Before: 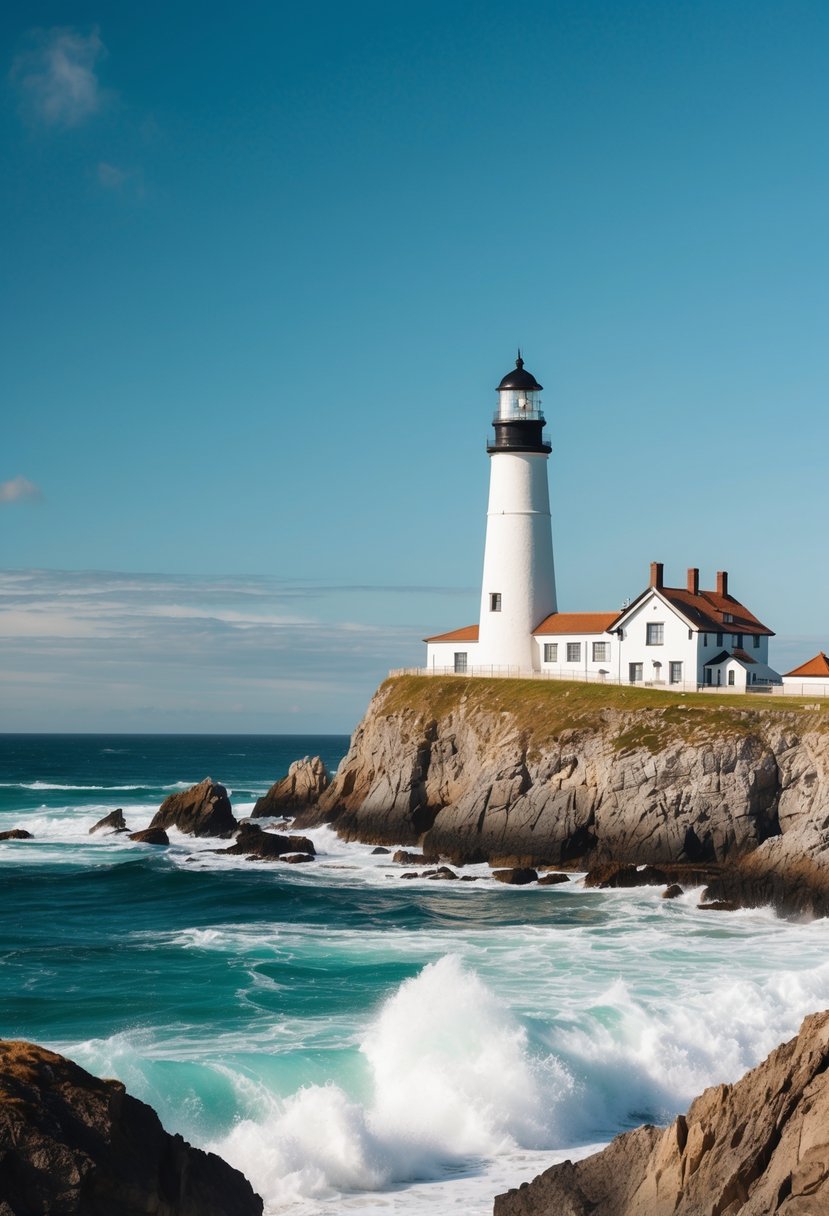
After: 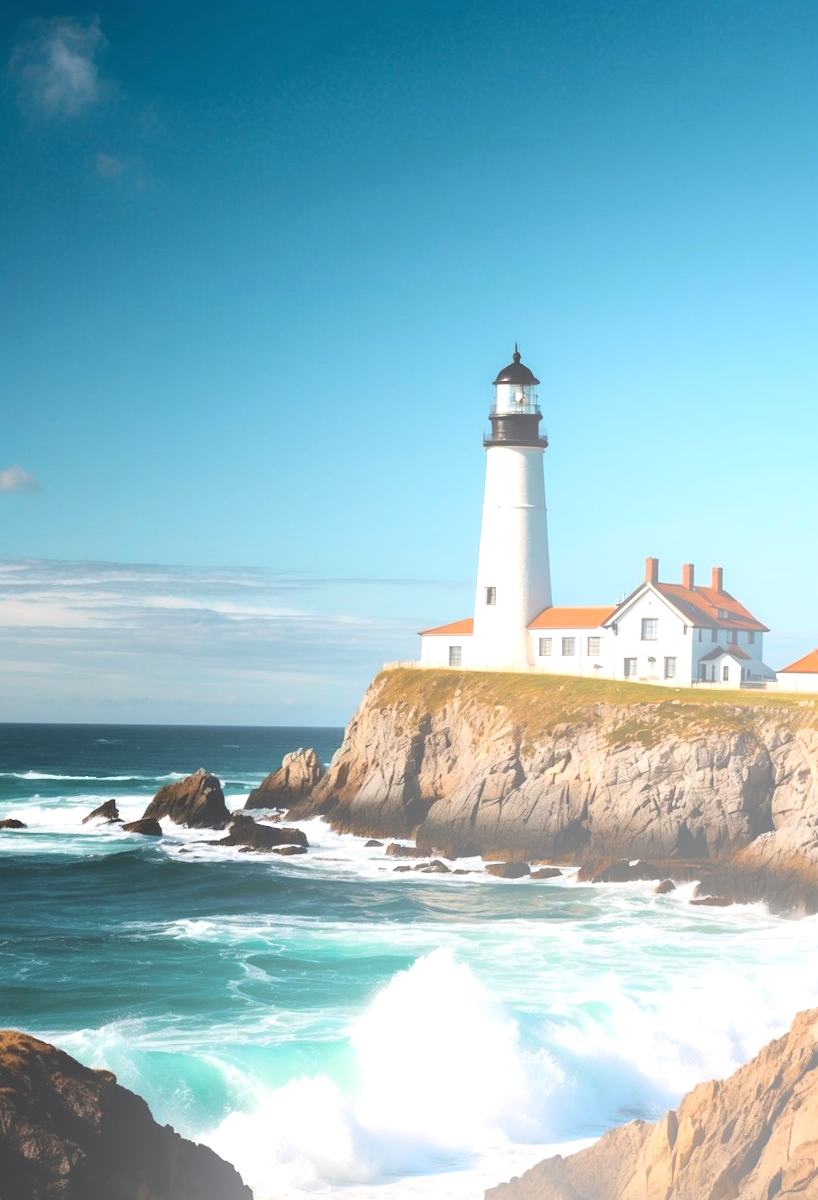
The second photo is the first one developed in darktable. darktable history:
crop and rotate: angle -0.5°
tone equalizer: -8 EV -0.75 EV, -7 EV -0.7 EV, -6 EV -0.6 EV, -5 EV -0.4 EV, -3 EV 0.4 EV, -2 EV 0.6 EV, -1 EV 0.7 EV, +0 EV 0.75 EV, edges refinement/feathering 500, mask exposure compensation -1.57 EV, preserve details no
local contrast: mode bilateral grid, contrast 20, coarseness 50, detail 120%, midtone range 0.2
bloom: size 38%, threshold 95%, strength 30%
